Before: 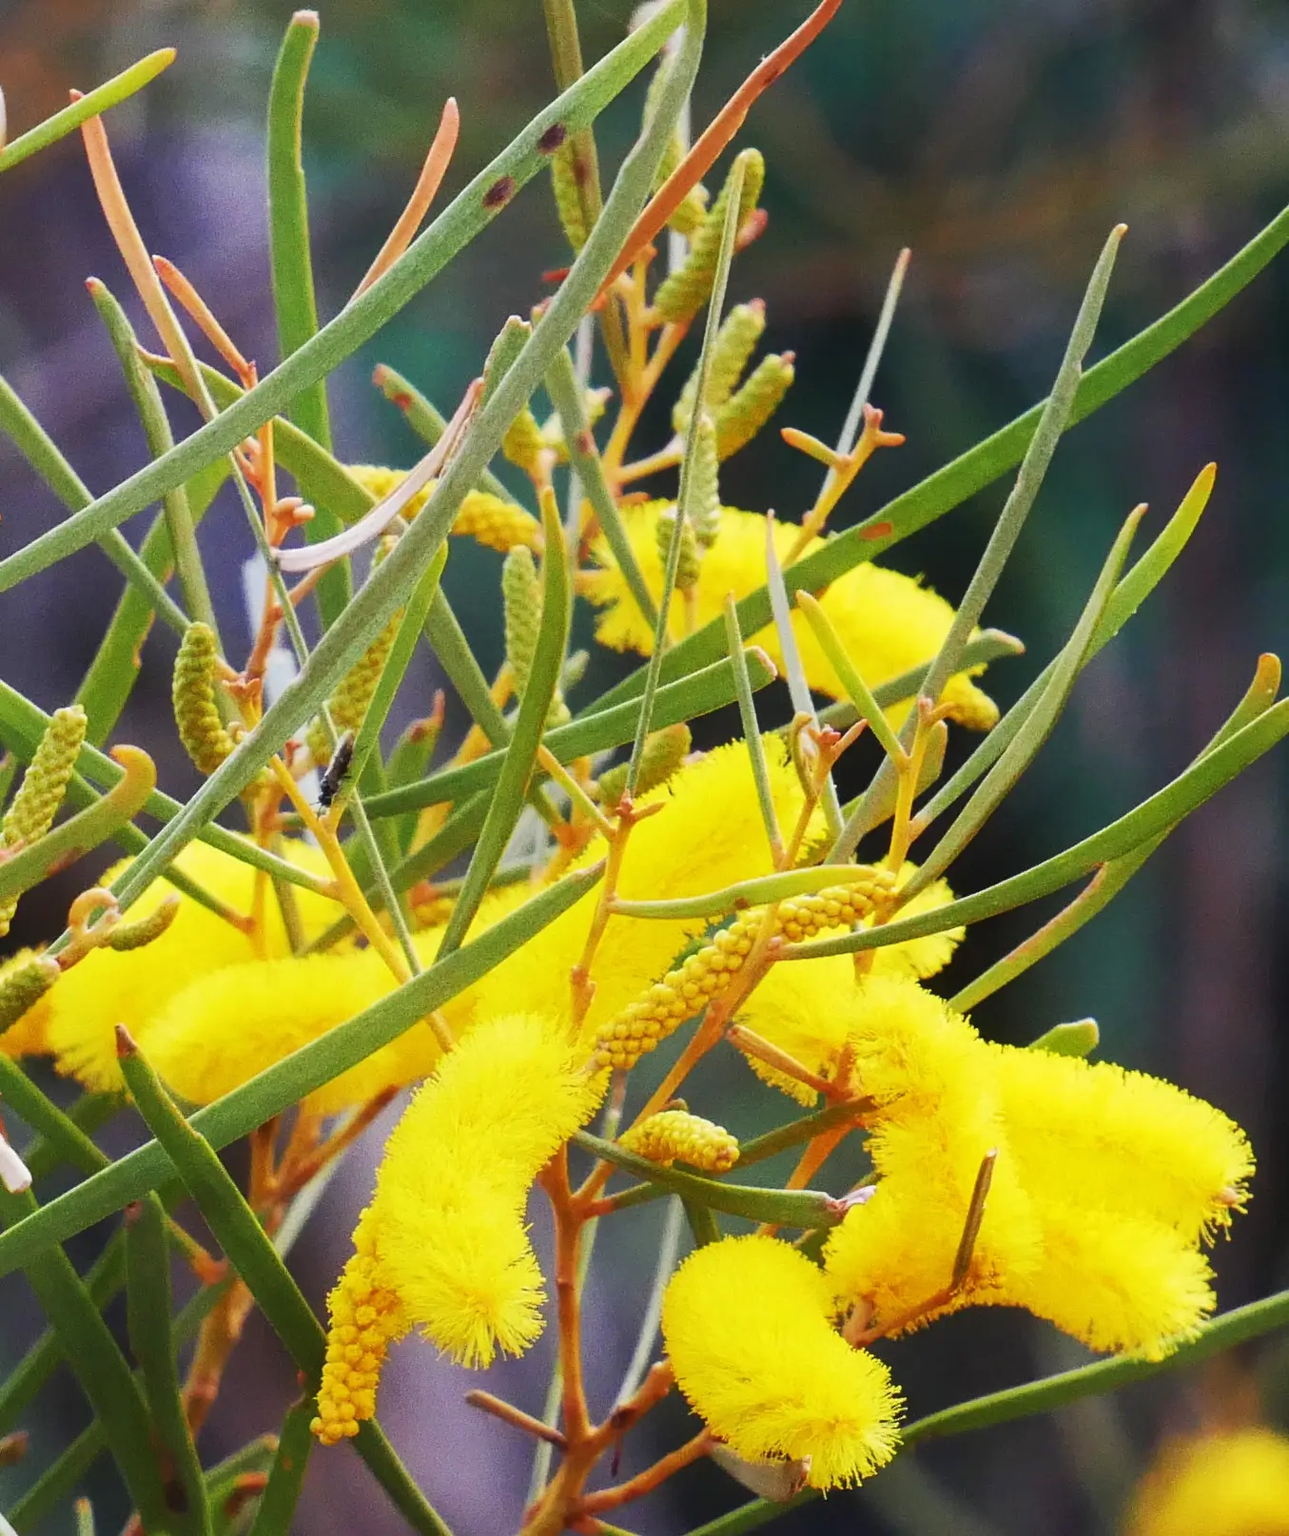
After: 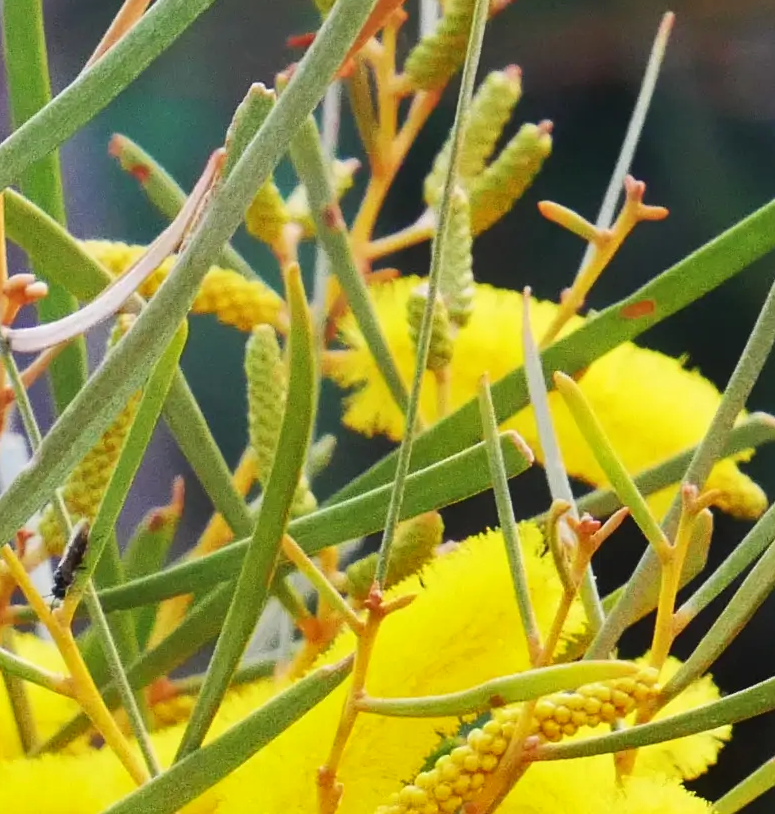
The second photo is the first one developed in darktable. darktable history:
crop: left 20.932%, top 15.471%, right 21.848%, bottom 34.081%
shadows and highlights: shadows 29.61, highlights -30.47, low approximation 0.01, soften with gaussian
